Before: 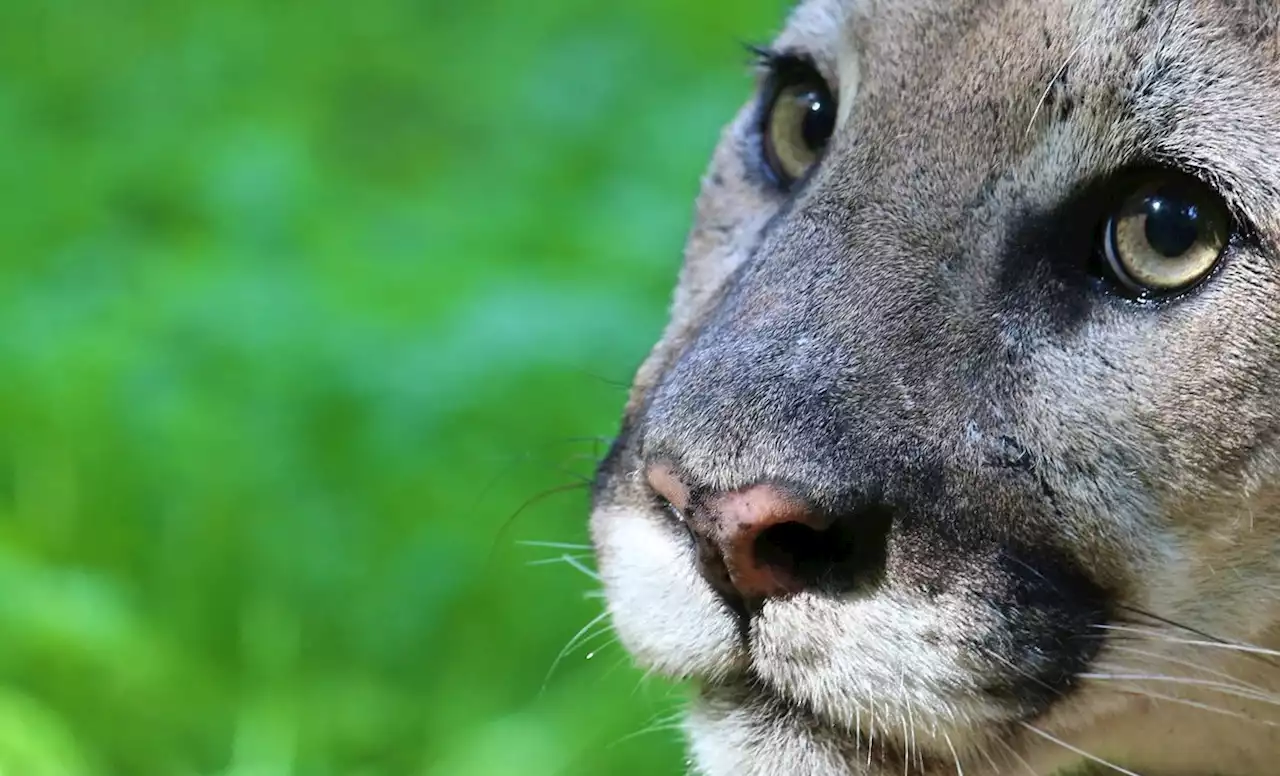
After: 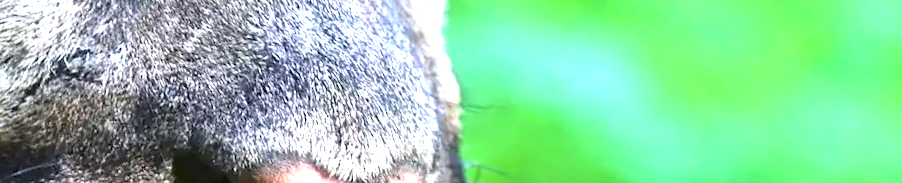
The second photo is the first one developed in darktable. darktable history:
exposure: black level correction 0, exposure 1.5 EV, compensate exposure bias true, compensate highlight preservation false
crop and rotate: angle 16.12°, top 30.835%, bottom 35.653%
local contrast: mode bilateral grid, contrast 30, coarseness 25, midtone range 0.2
